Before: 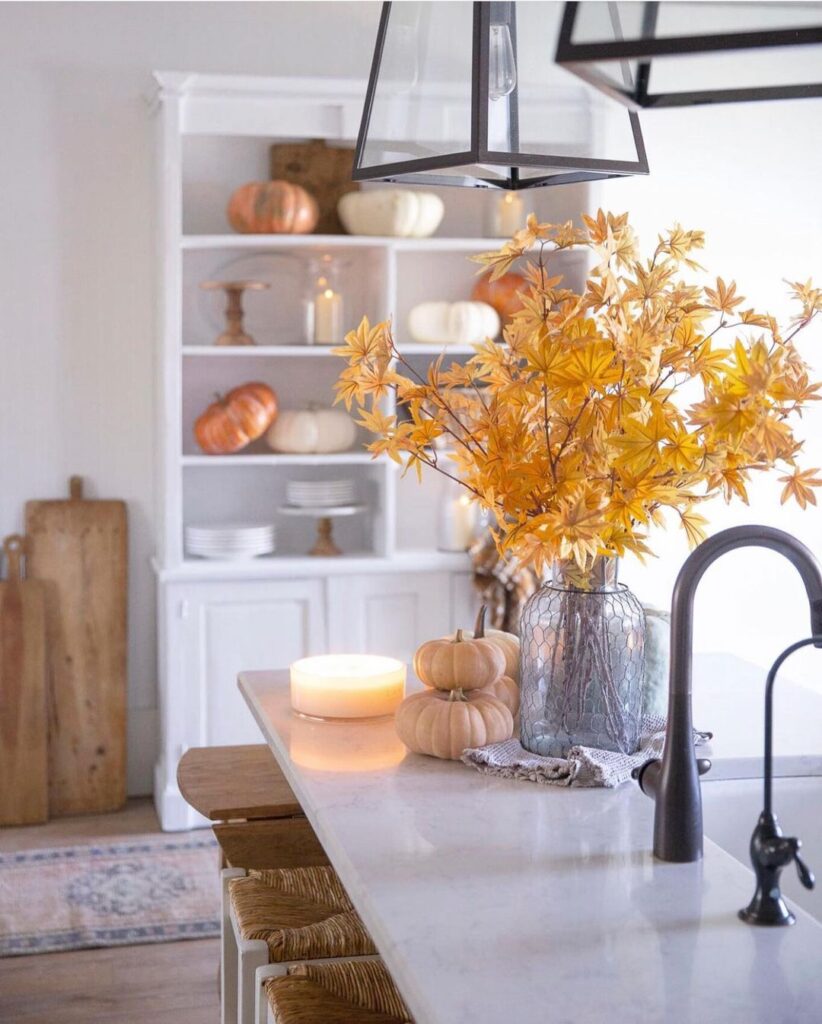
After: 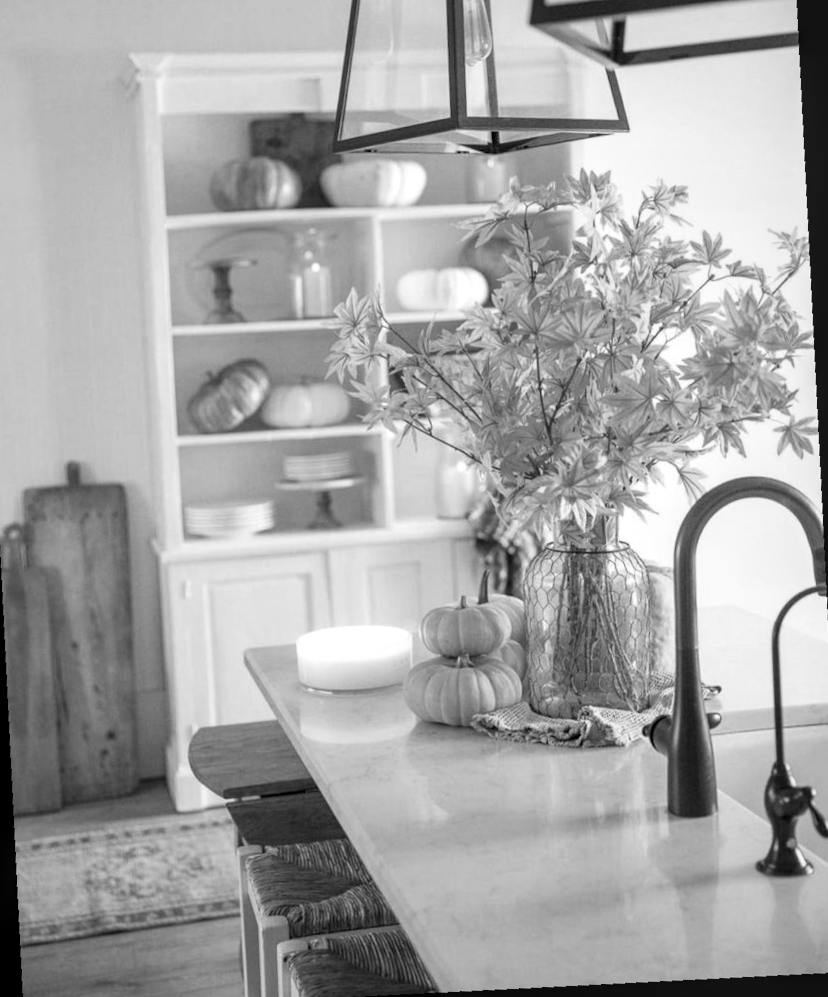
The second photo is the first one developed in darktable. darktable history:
rotate and perspective: rotation -4.86°, automatic cropping off
crop and rotate: angle -1.96°, left 3.097%, top 4.154%, right 1.586%, bottom 0.529%
local contrast: on, module defaults
contrast brightness saturation: contrast 0.1, saturation -0.36
color zones: curves: ch1 [(0, -0.394) (0.143, -0.394) (0.286, -0.394) (0.429, -0.392) (0.571, -0.391) (0.714, -0.391) (0.857, -0.391) (1, -0.394)]
